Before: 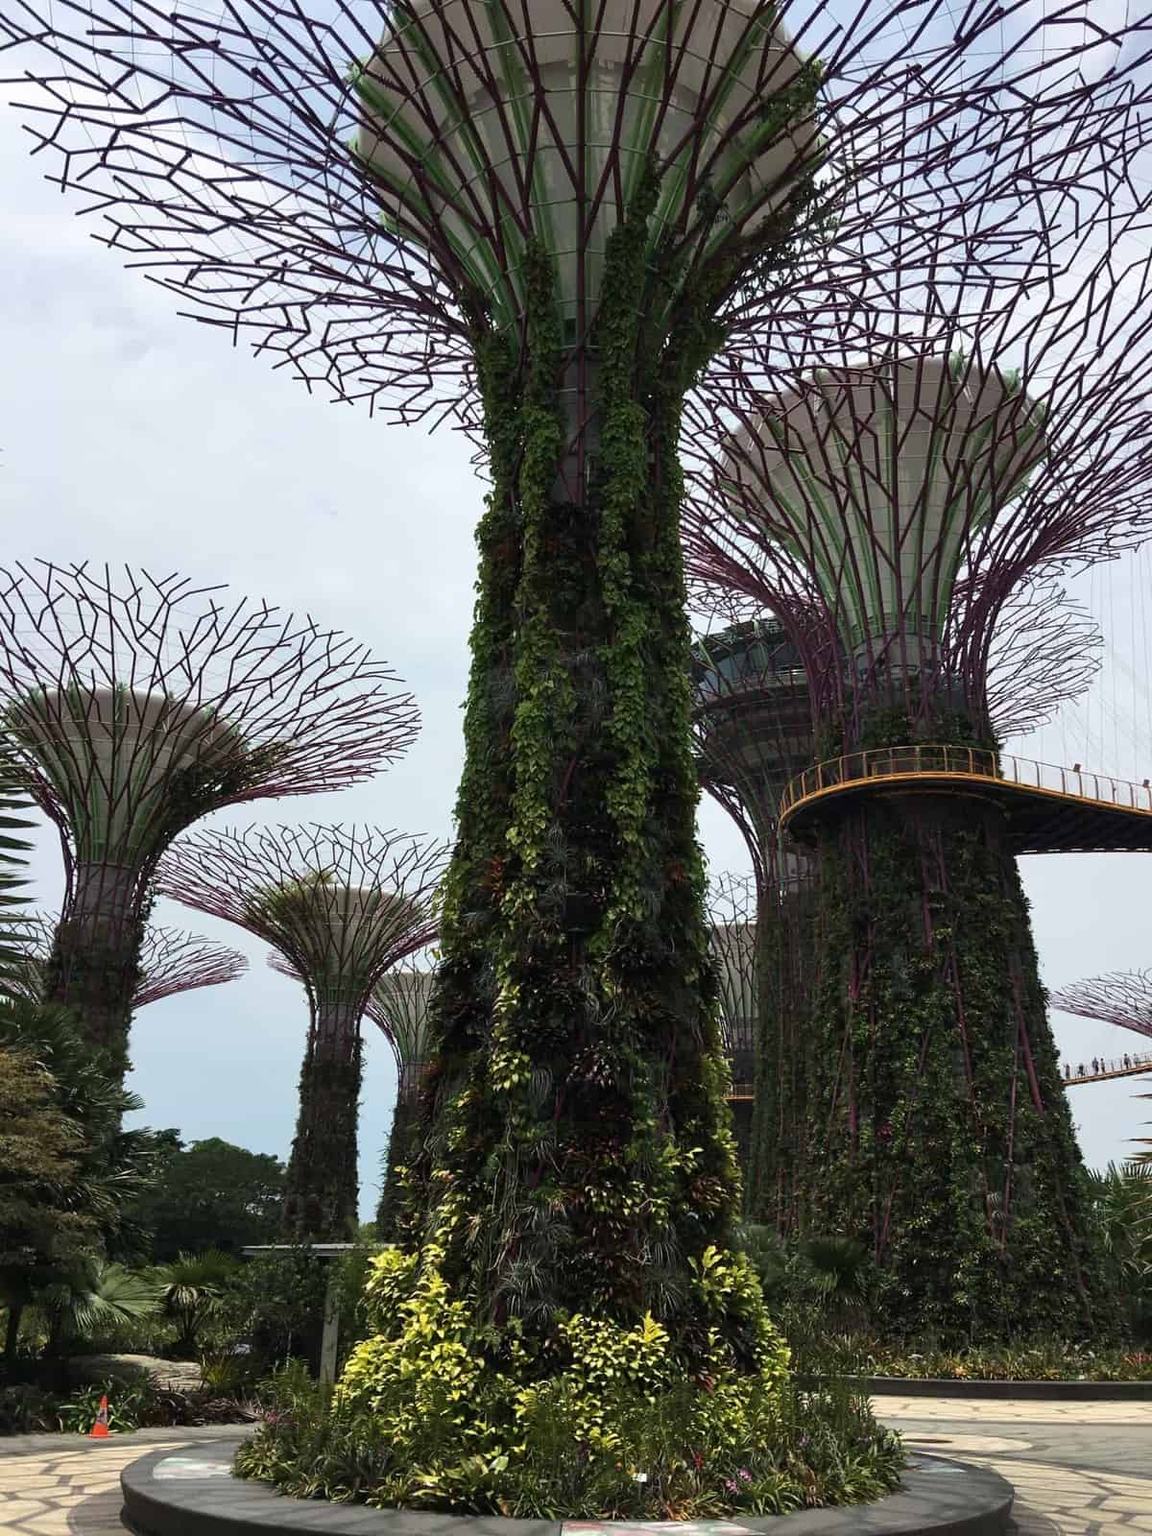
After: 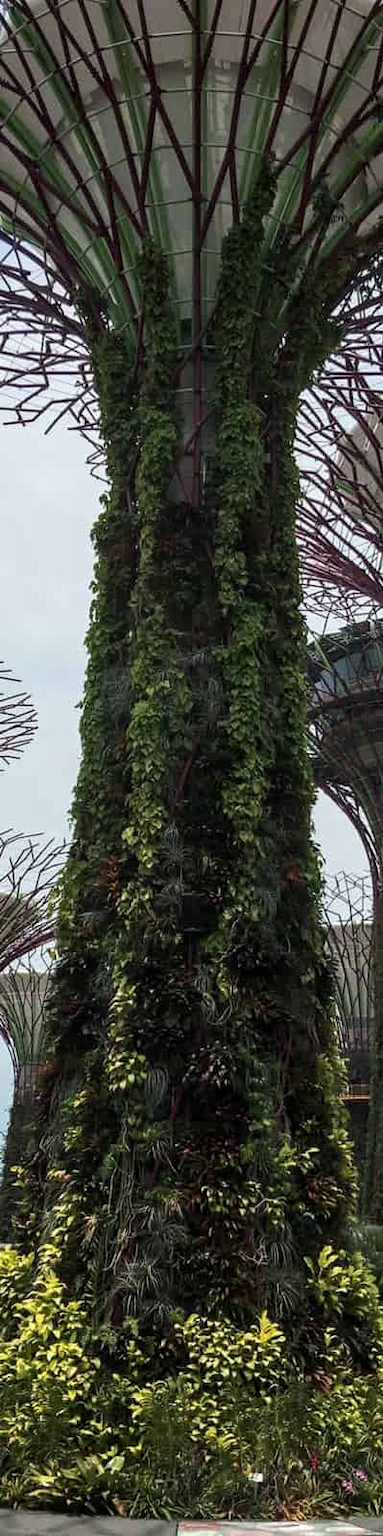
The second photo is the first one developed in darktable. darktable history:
crop: left 33.36%, right 33.36%
local contrast: on, module defaults
